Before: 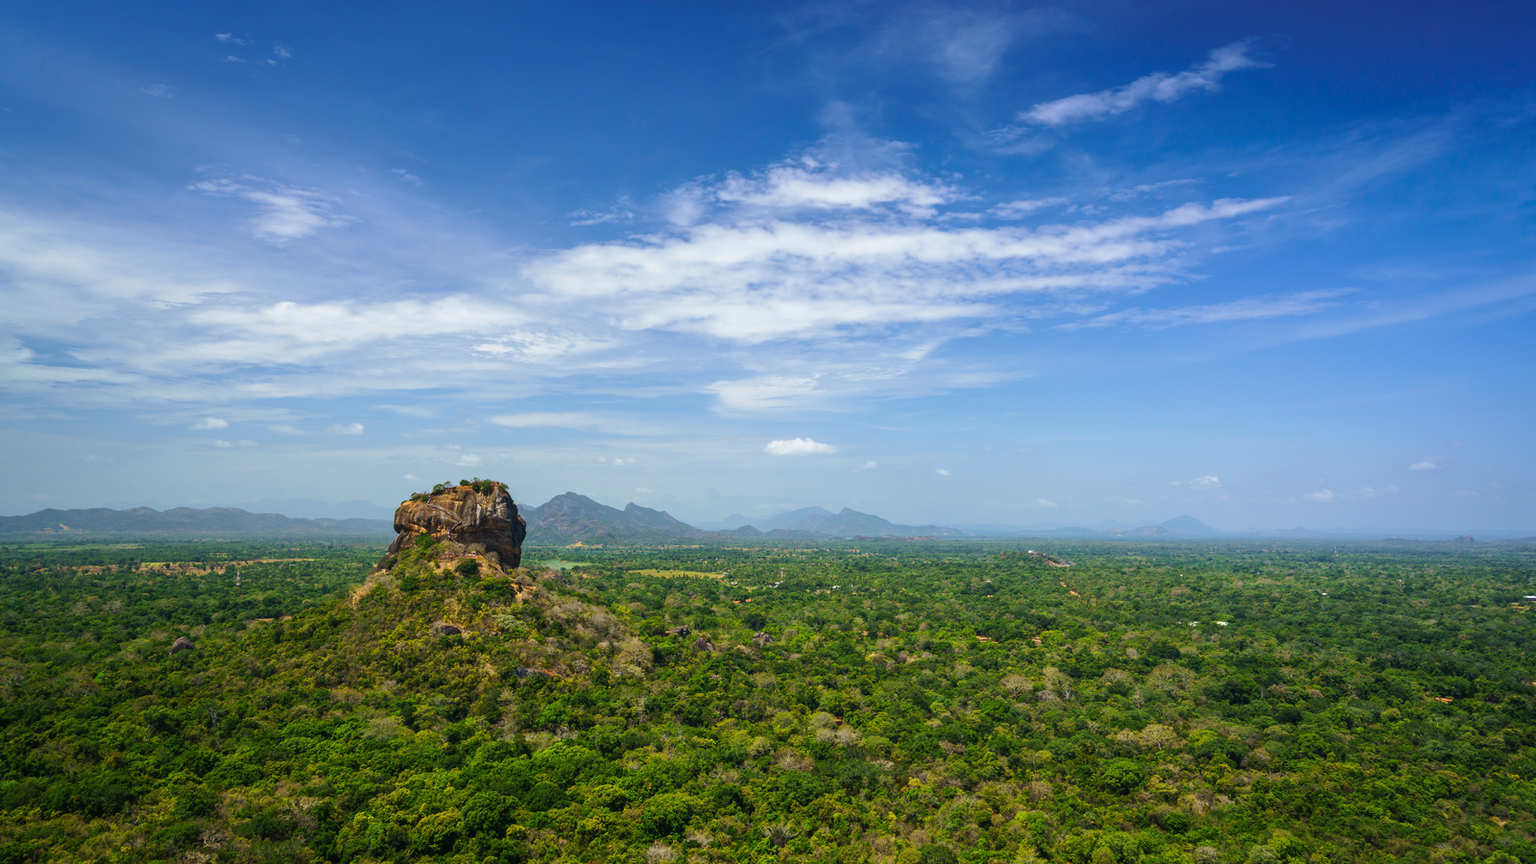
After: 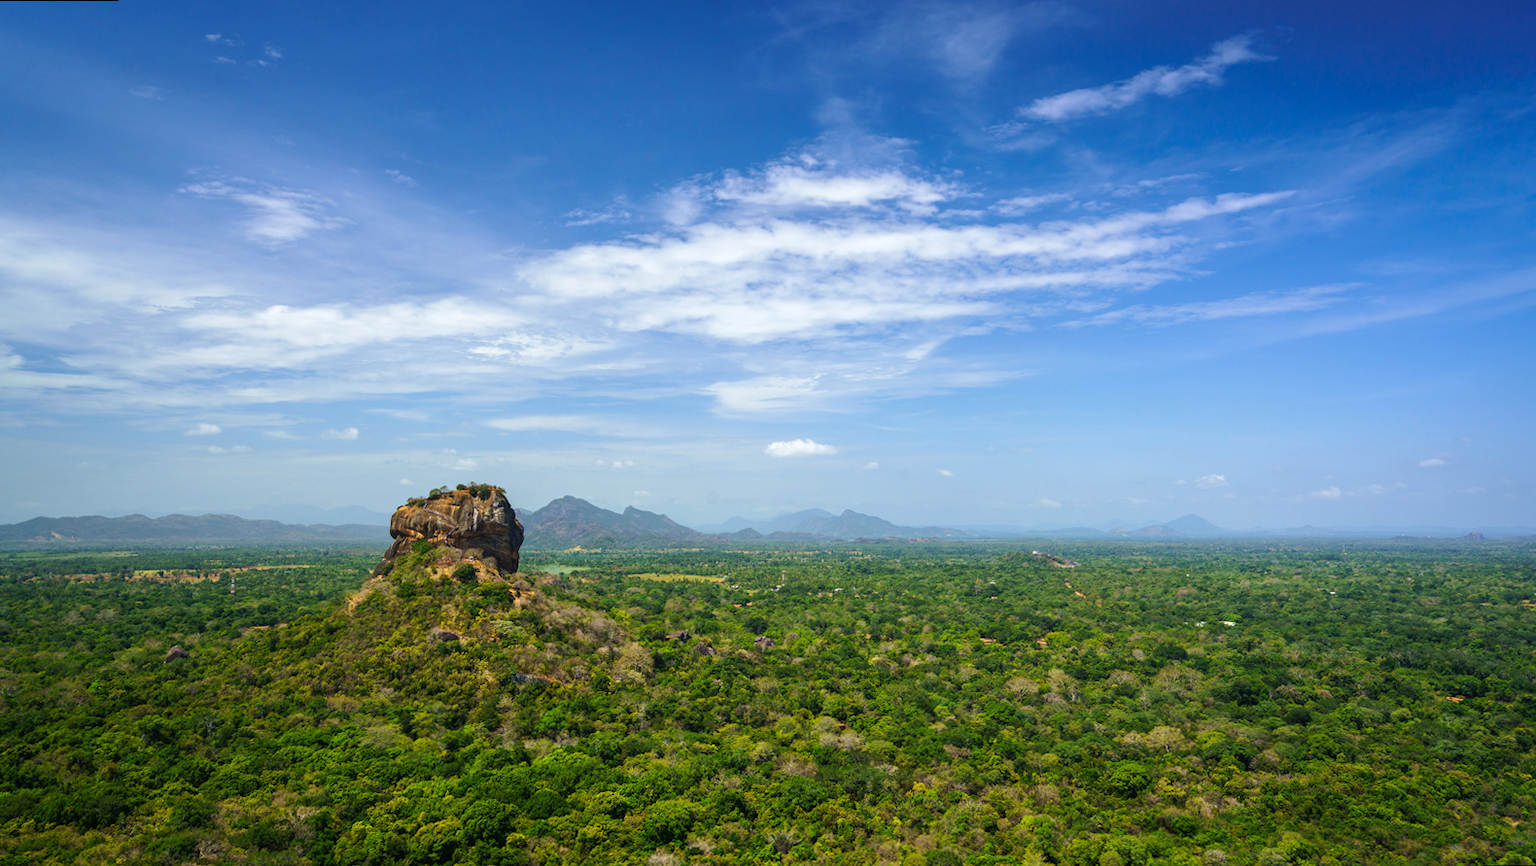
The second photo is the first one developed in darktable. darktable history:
base curve: preserve colors none
exposure: black level correction 0.001, exposure 0.14 EV, compensate highlight preservation false
rotate and perspective: rotation -0.45°, automatic cropping original format, crop left 0.008, crop right 0.992, crop top 0.012, crop bottom 0.988
